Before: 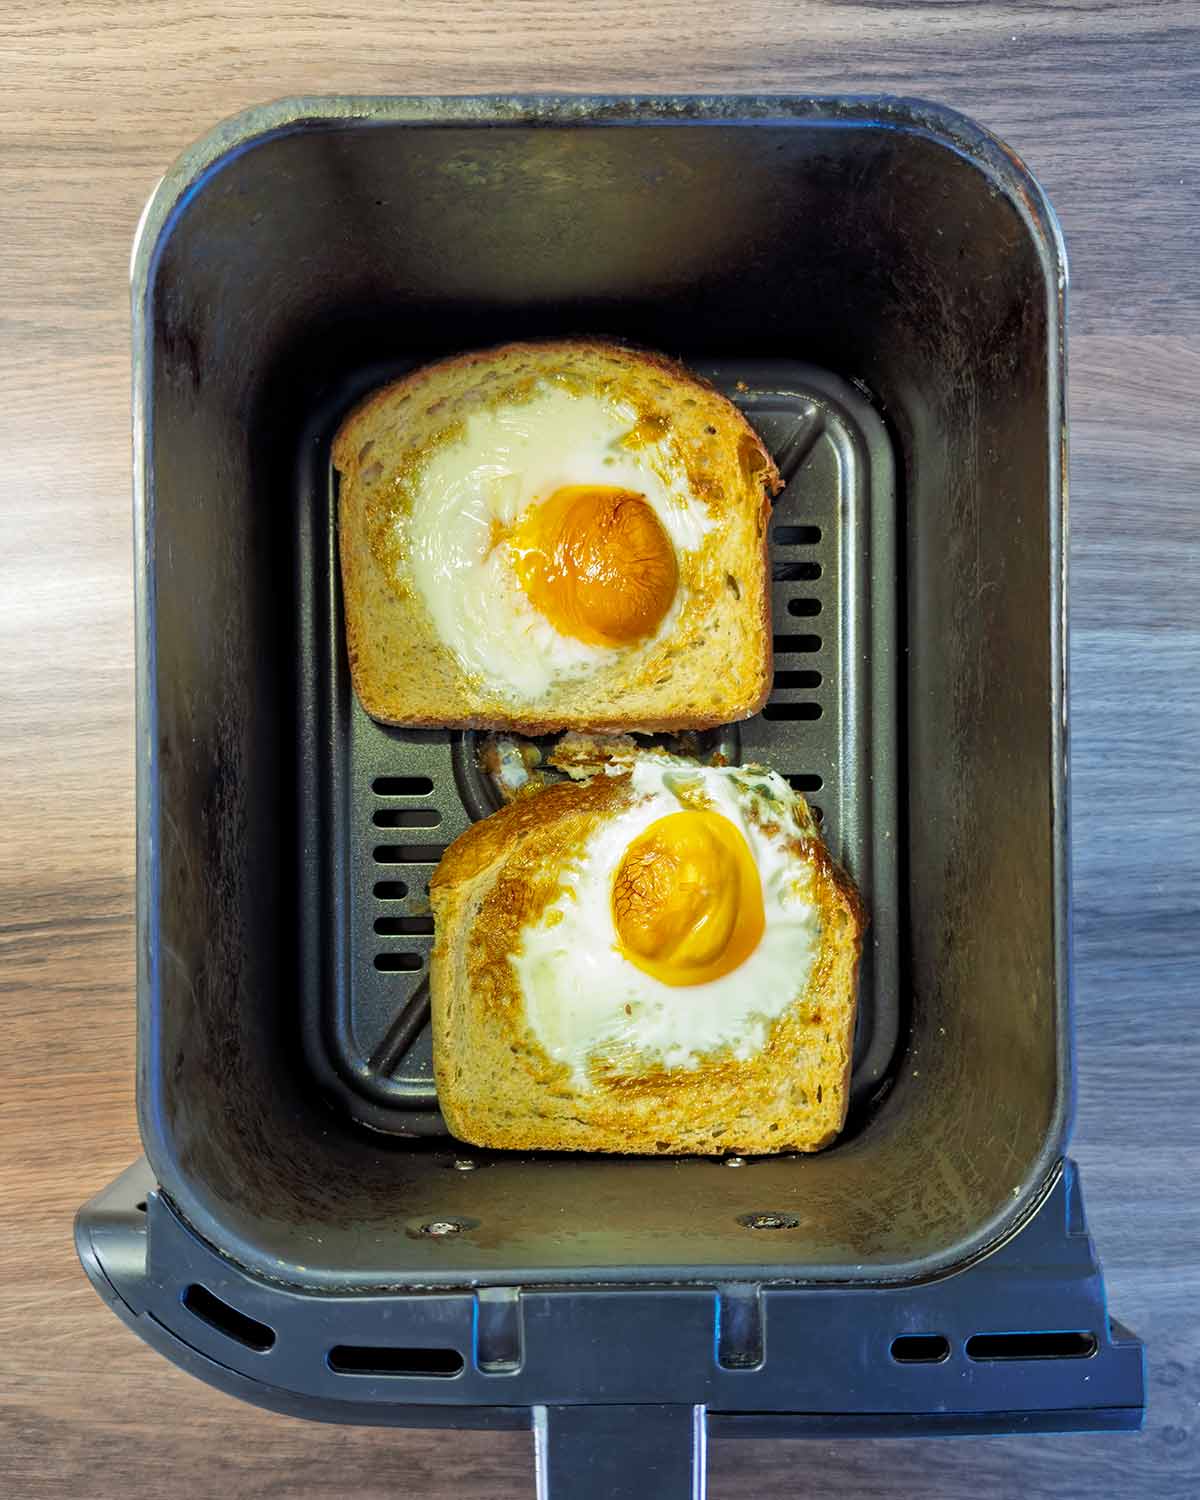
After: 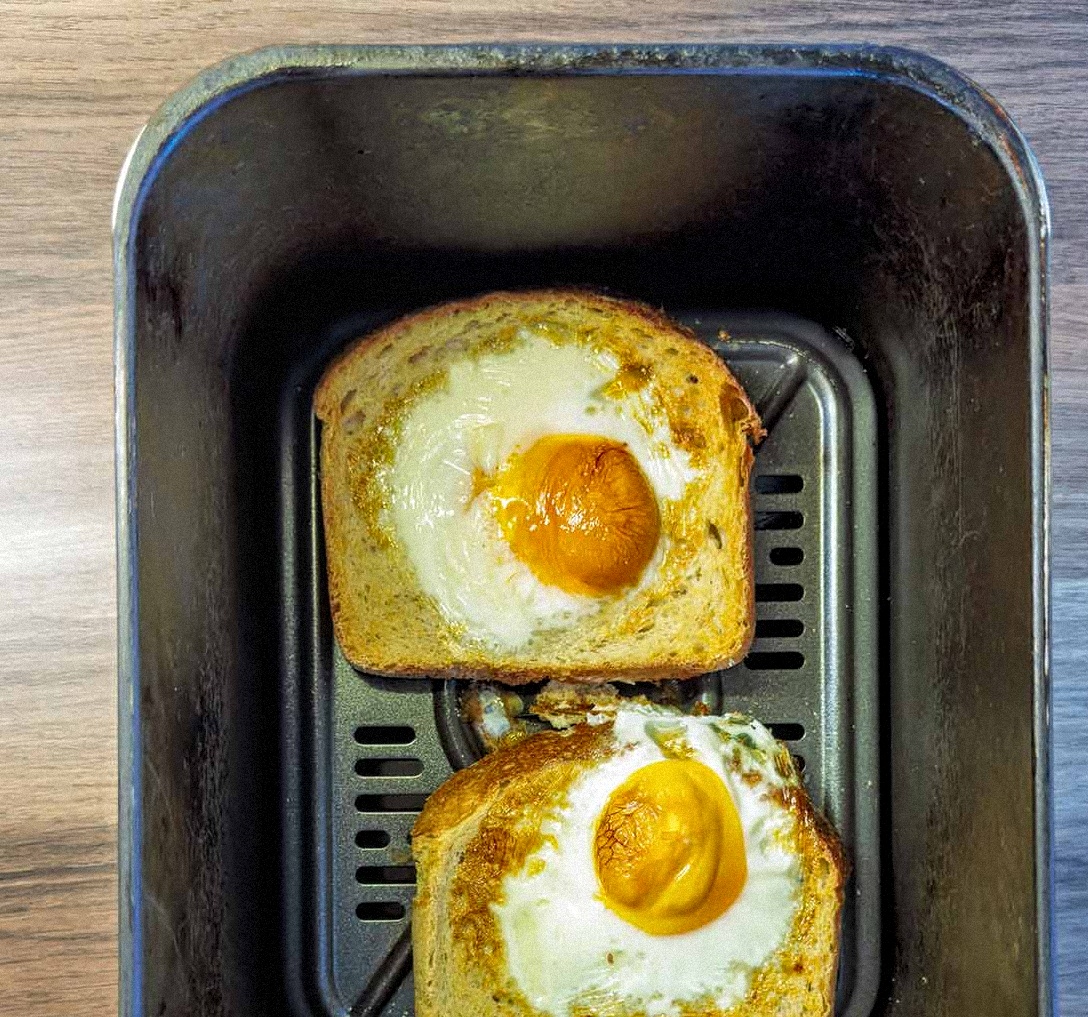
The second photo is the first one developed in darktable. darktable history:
local contrast: on, module defaults
grain: mid-tones bias 0%
crop: left 1.509%, top 3.452%, right 7.696%, bottom 28.452%
